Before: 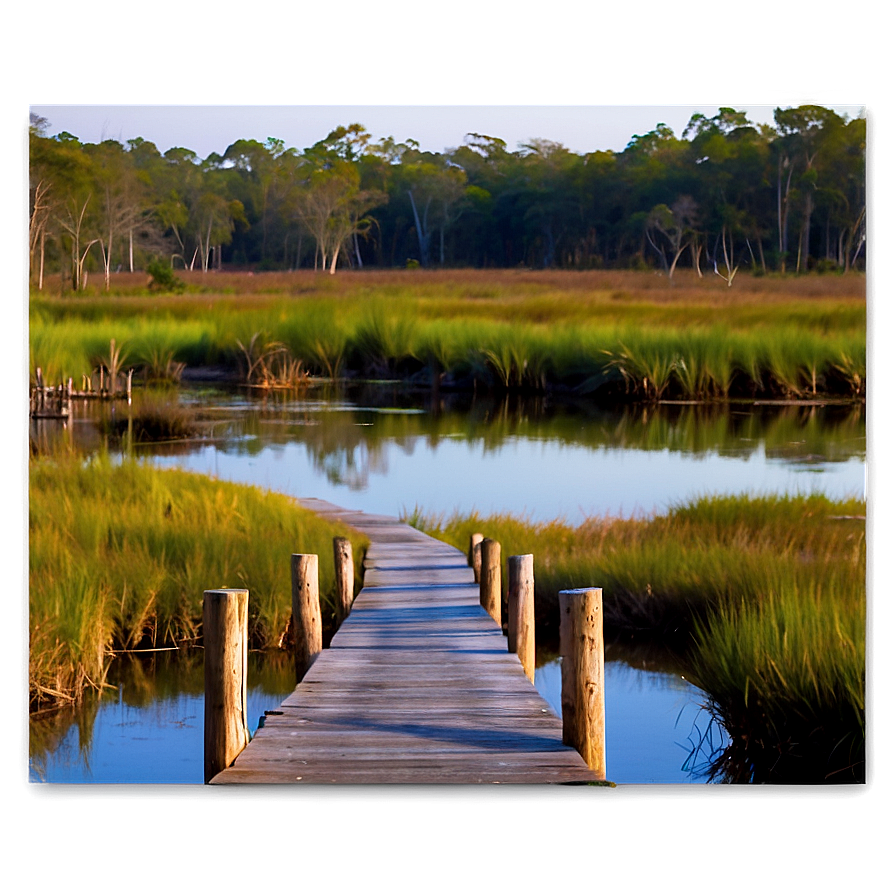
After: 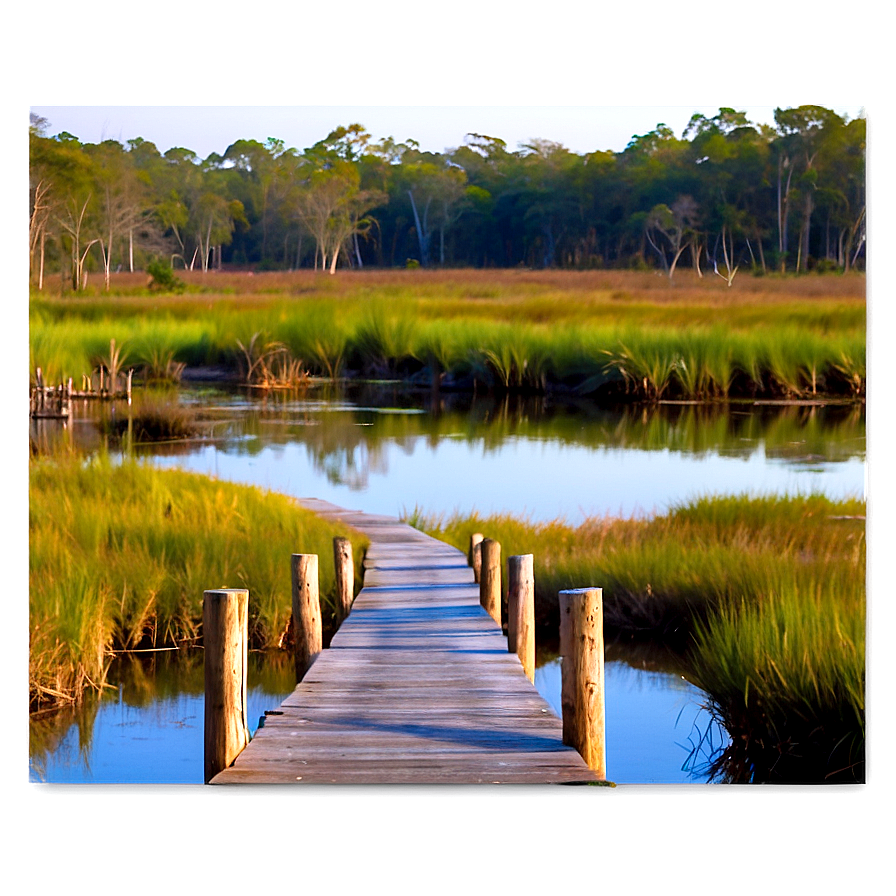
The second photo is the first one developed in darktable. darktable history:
levels: levels [0, 0.435, 0.917]
tone equalizer: on, module defaults
